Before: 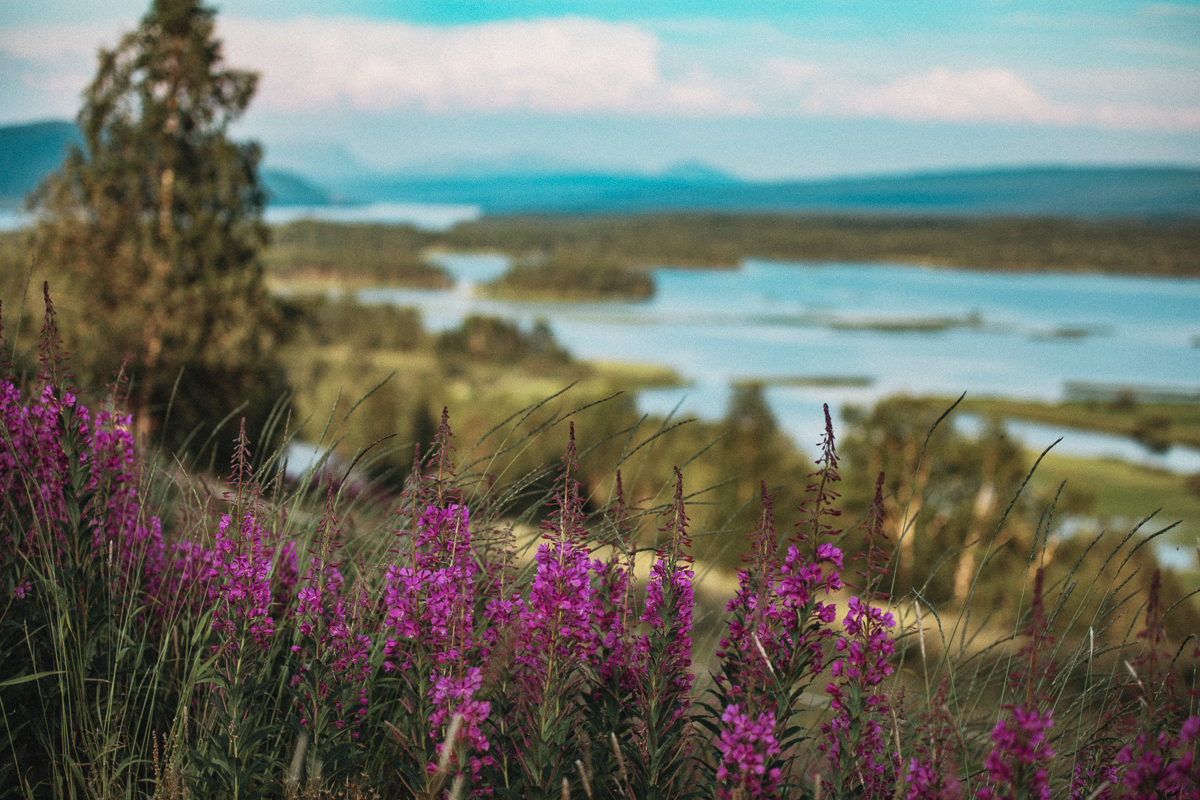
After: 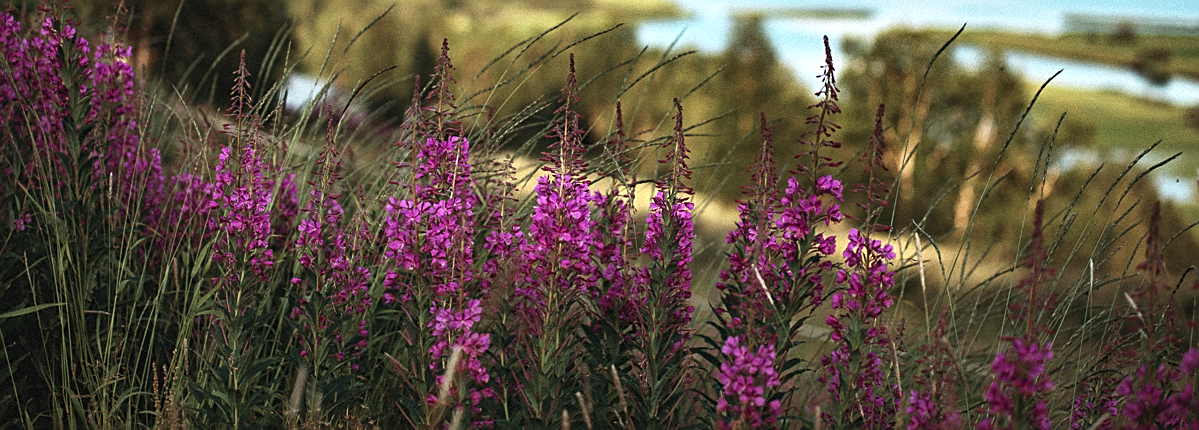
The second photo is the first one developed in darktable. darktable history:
crop and rotate: top 46.237%
tone equalizer: -8 EV 0.001 EV, -7 EV -0.002 EV, -6 EV 0.002 EV, -5 EV -0.03 EV, -4 EV -0.116 EV, -3 EV -0.169 EV, -2 EV 0.24 EV, -1 EV 0.702 EV, +0 EV 0.493 EV
sharpen: on, module defaults
